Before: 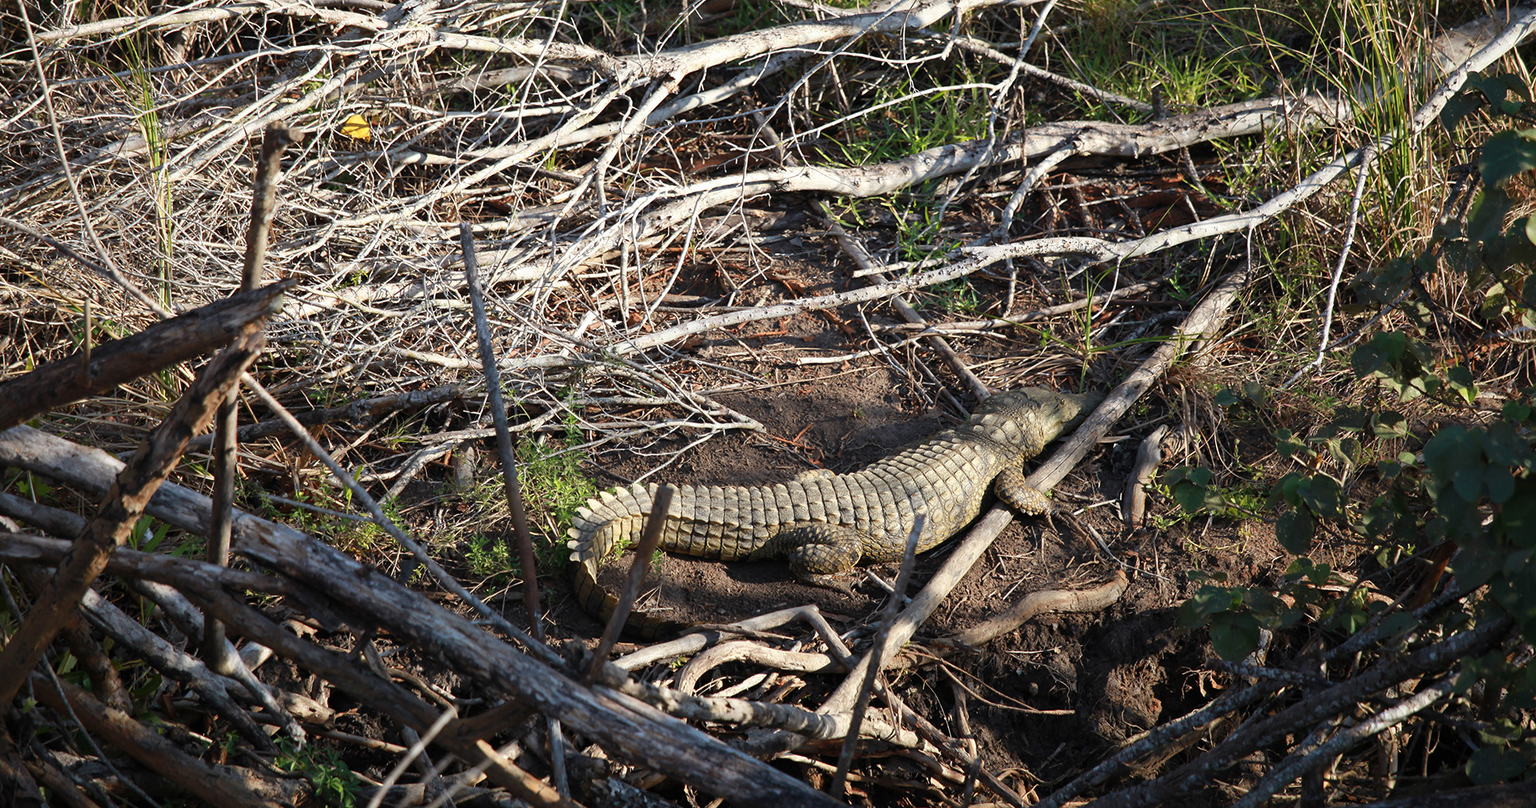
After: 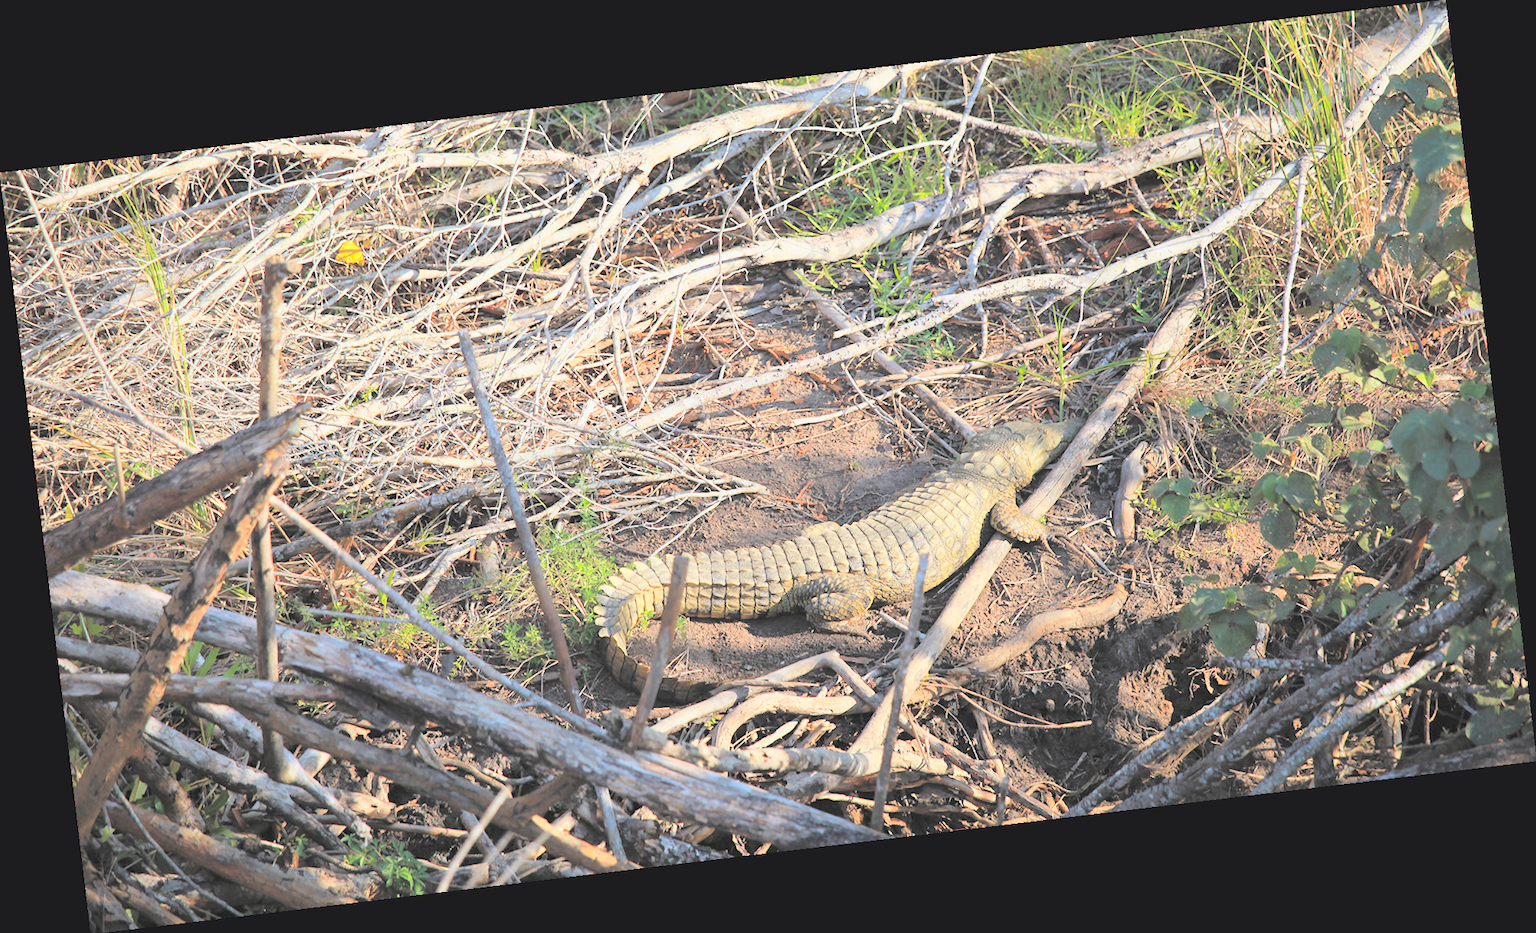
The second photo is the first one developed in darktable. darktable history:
filmic rgb: black relative exposure -11.35 EV, white relative exposure 3.22 EV, hardness 6.76, color science v6 (2022)
color correction: saturation 1.34
contrast brightness saturation: brightness 1
rotate and perspective: rotation -6.83°, automatic cropping off
